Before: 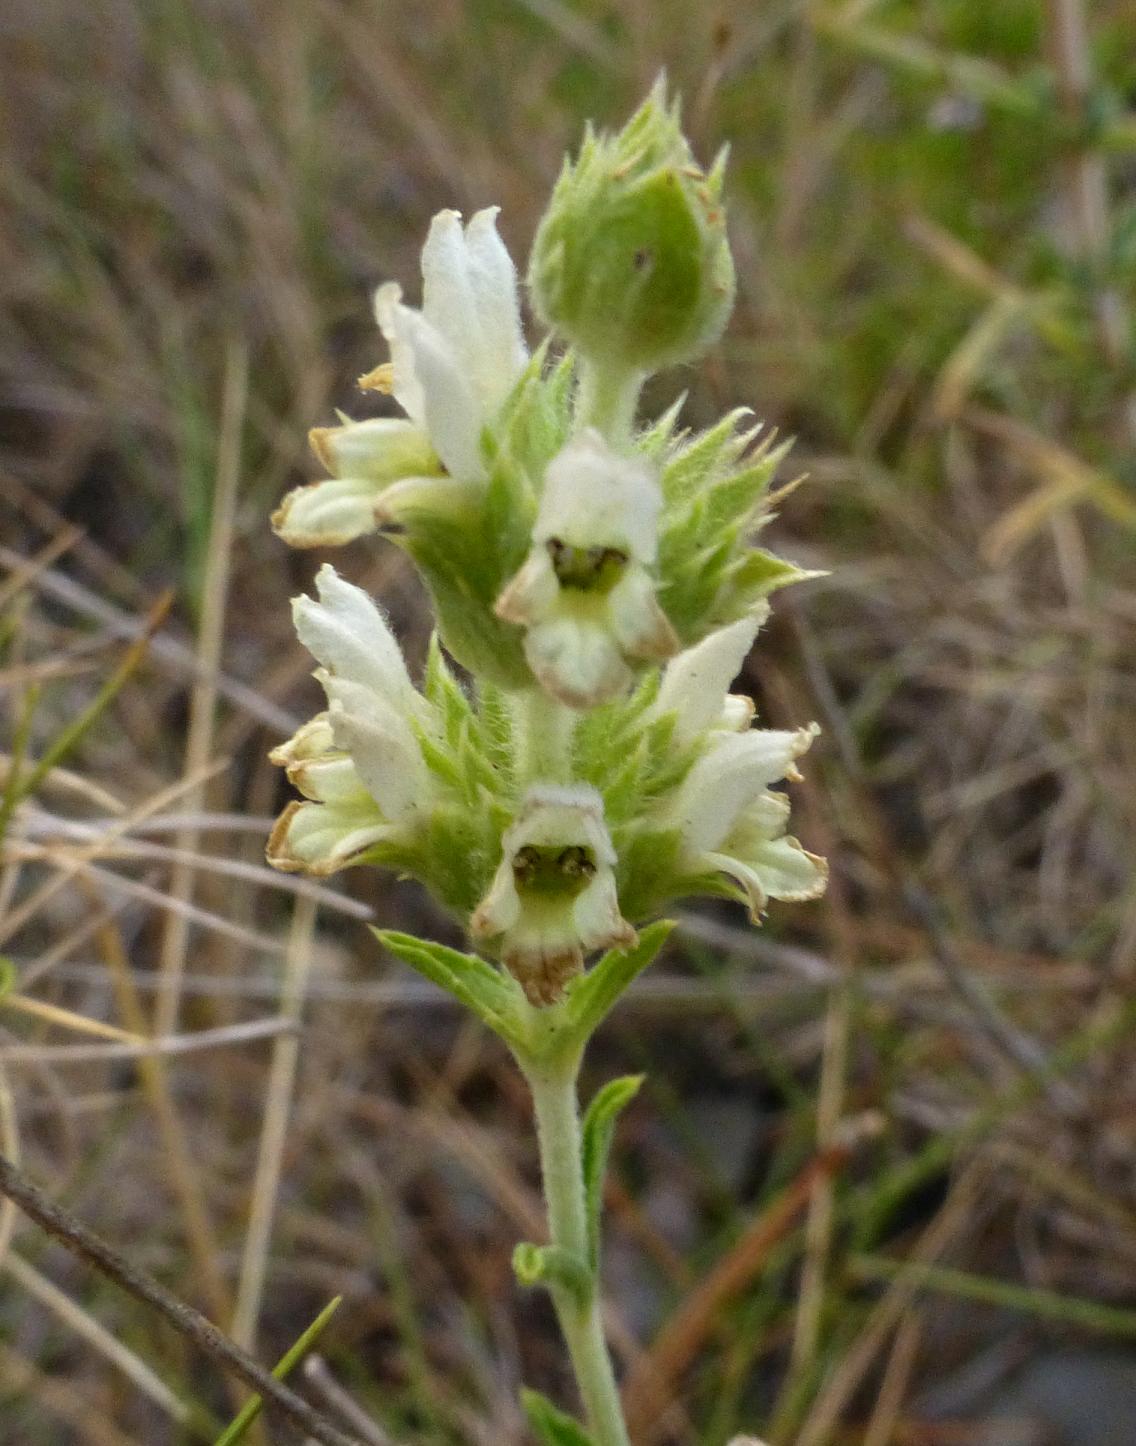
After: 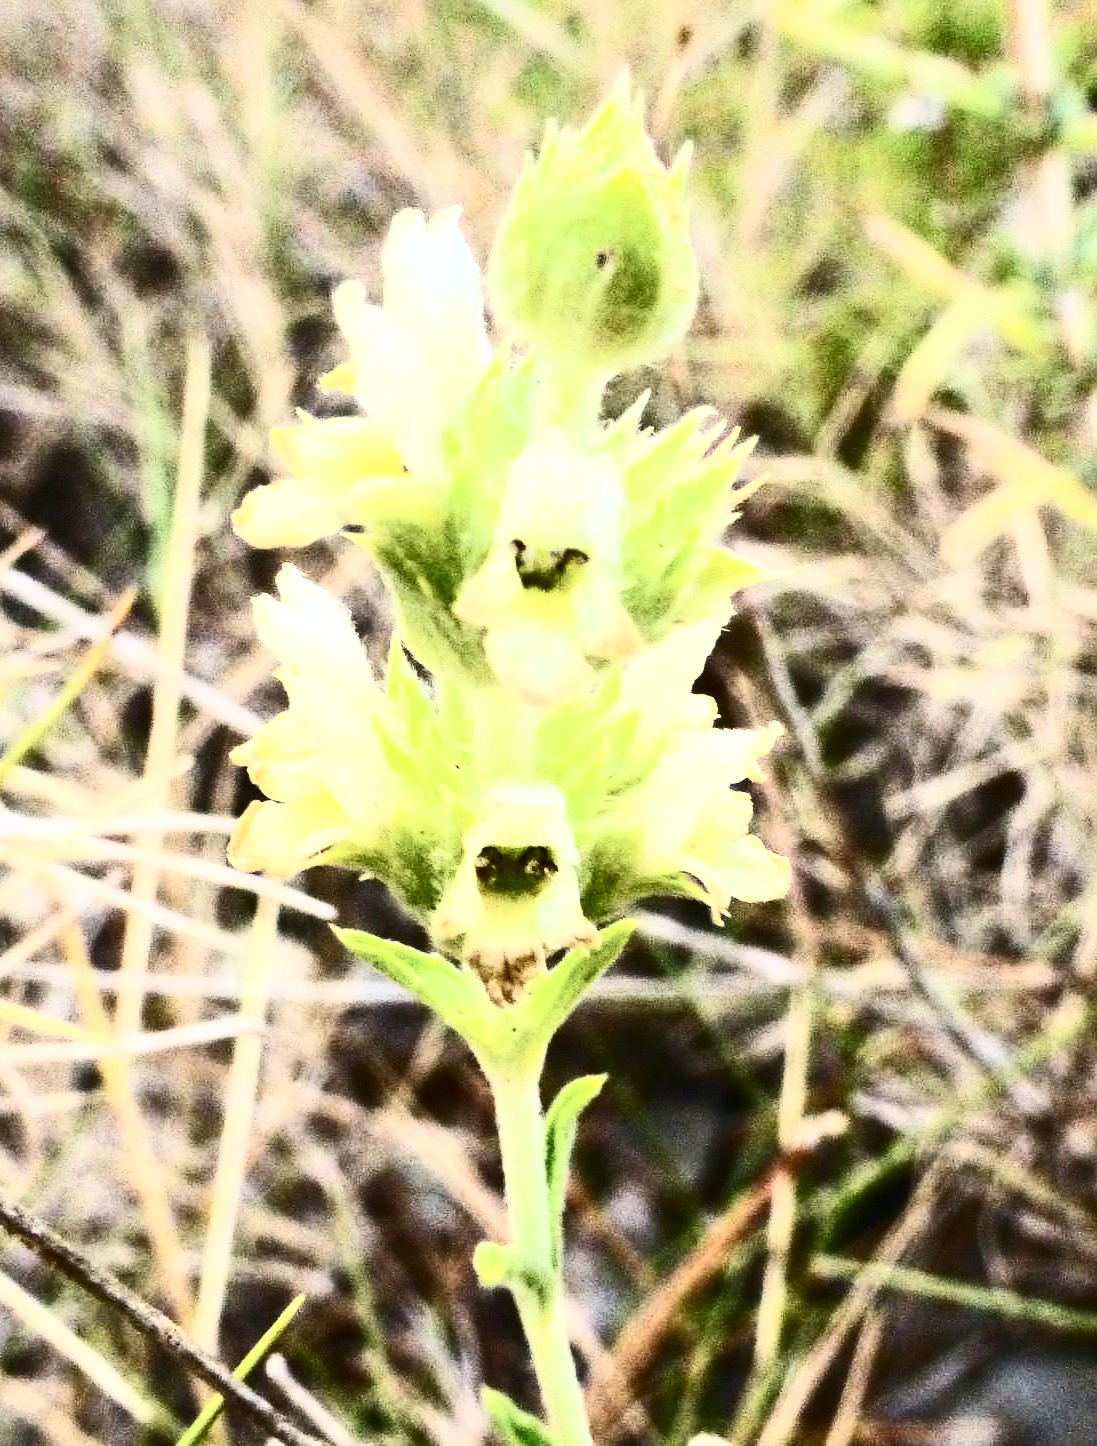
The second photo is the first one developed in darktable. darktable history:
exposure: black level correction 0, exposure 0.5 EV, compensate exposure bias true, compensate highlight preservation false
contrast brightness saturation: contrast 0.922, brightness 0.19
crop and rotate: left 3.422%
